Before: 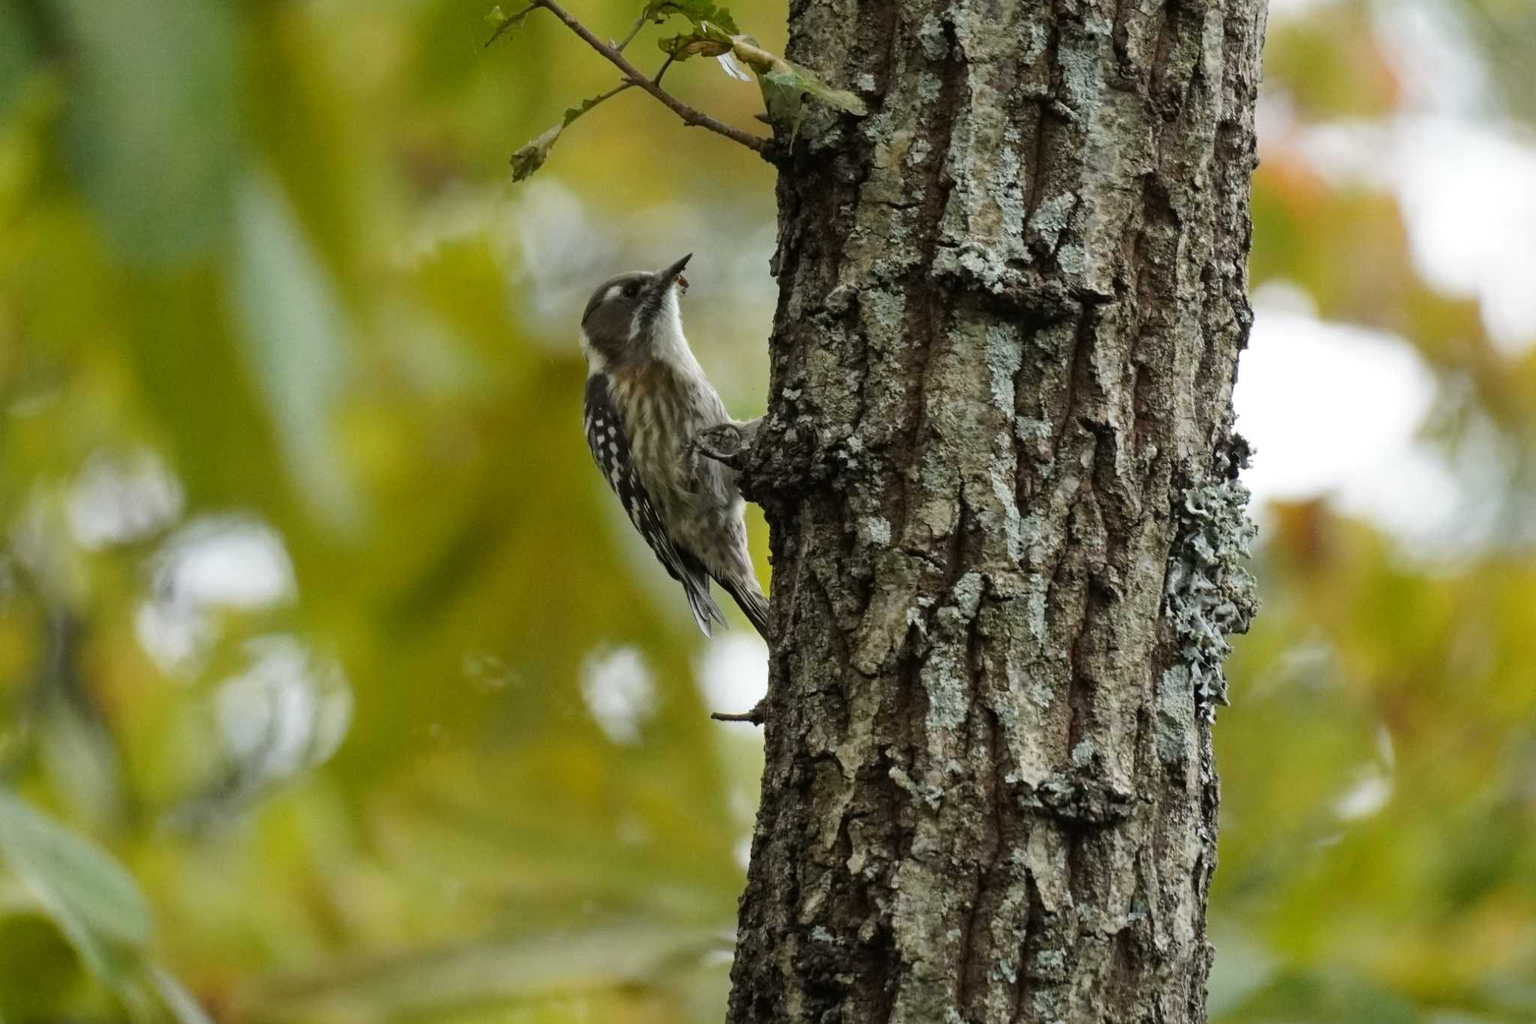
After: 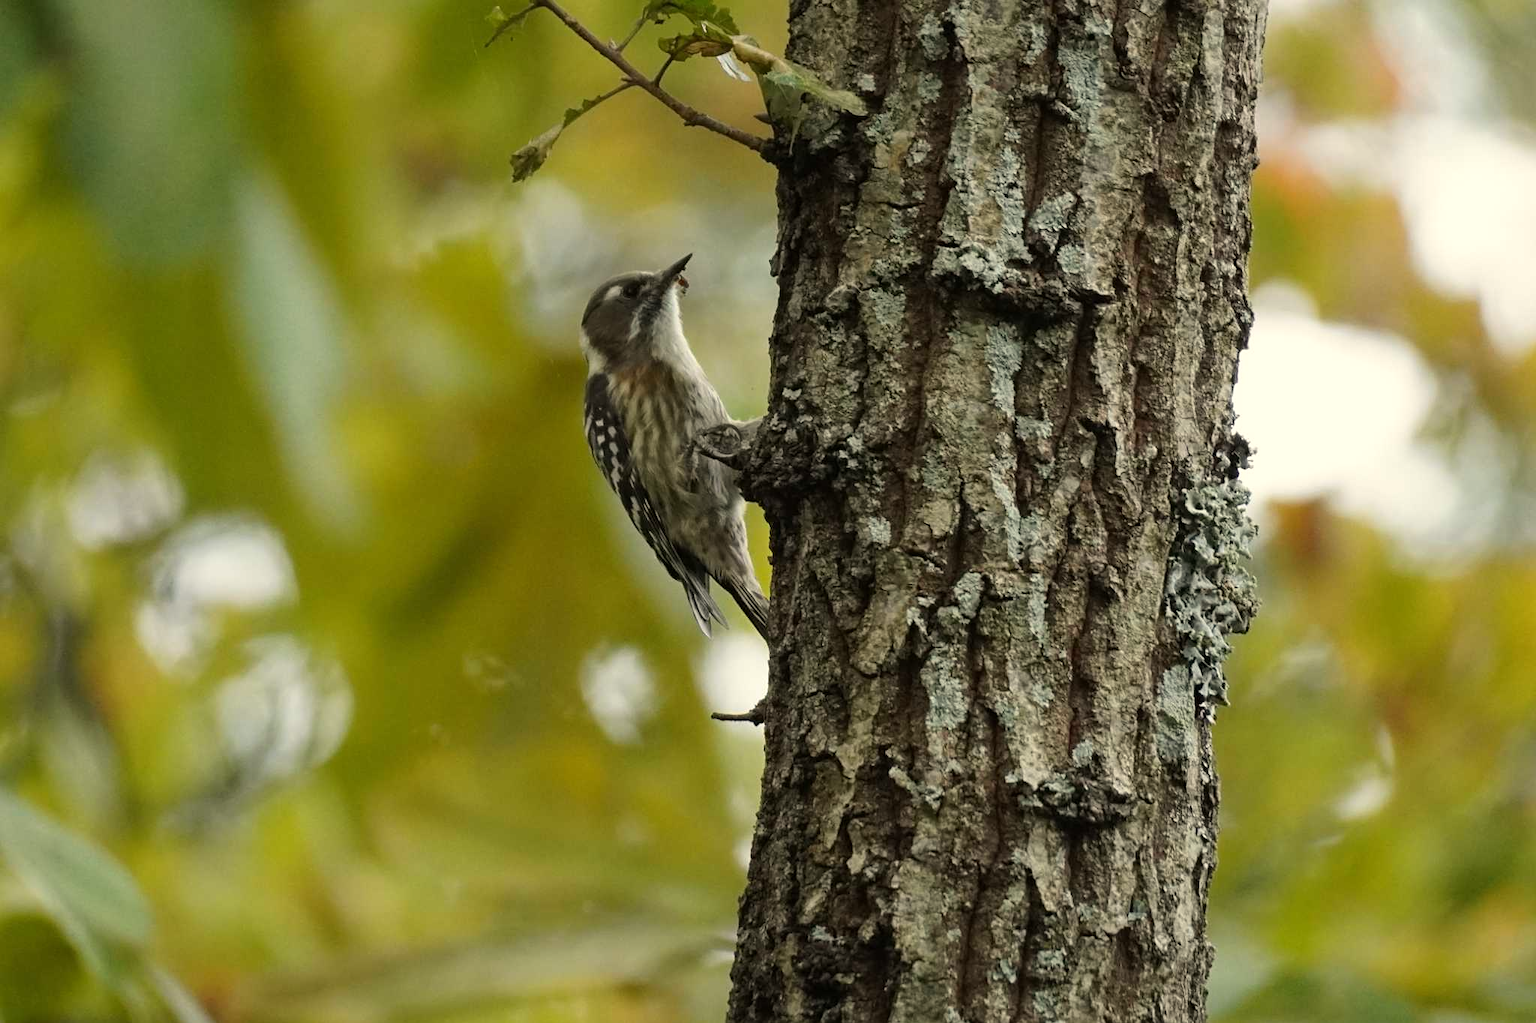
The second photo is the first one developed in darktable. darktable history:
sharpen: amount 0.2
white balance: red 1.029, blue 0.92
